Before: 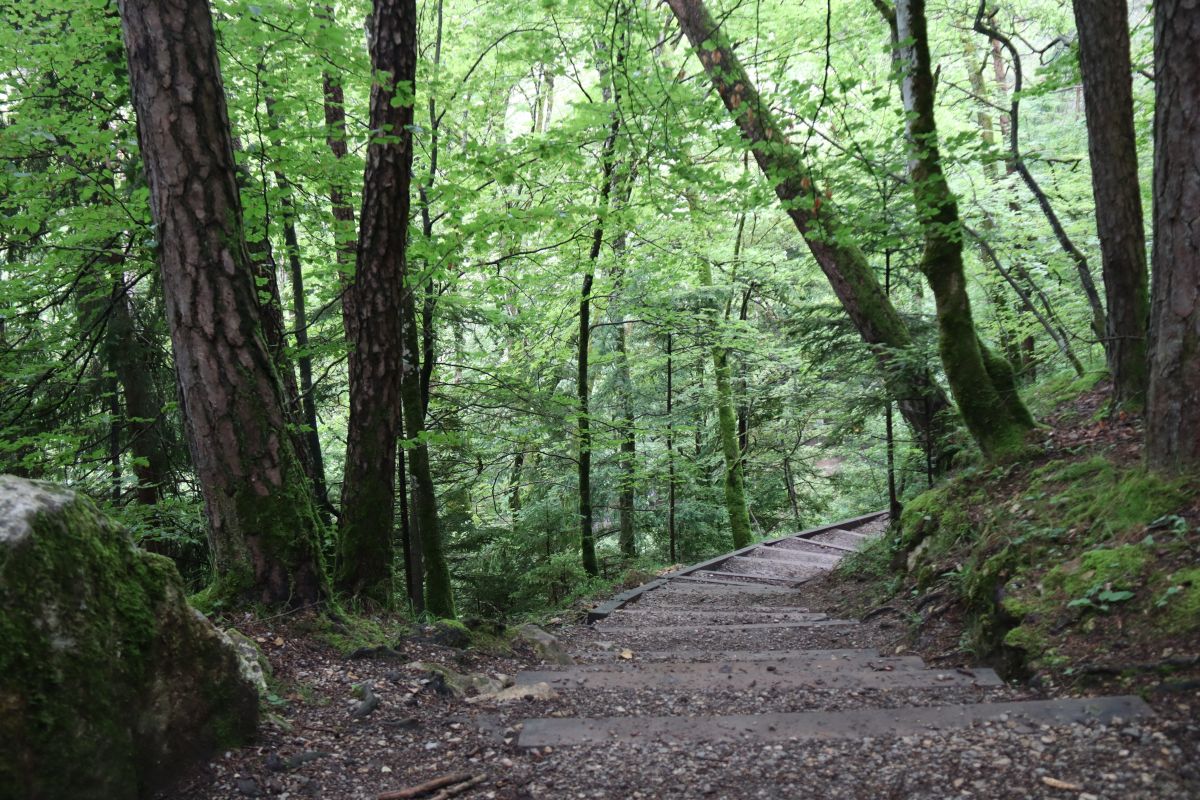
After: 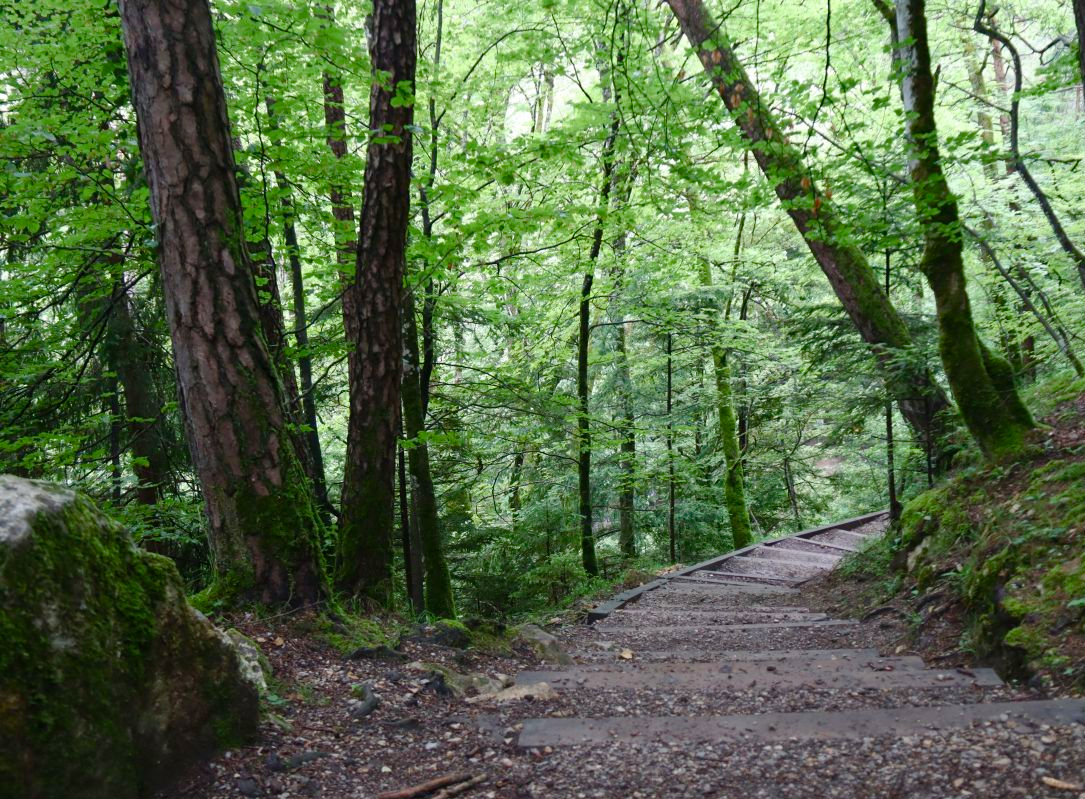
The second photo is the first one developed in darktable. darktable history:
color balance rgb: perceptual saturation grading › global saturation 20%, perceptual saturation grading › highlights -25%, perceptual saturation grading › shadows 50%
crop: right 9.509%, bottom 0.031%
